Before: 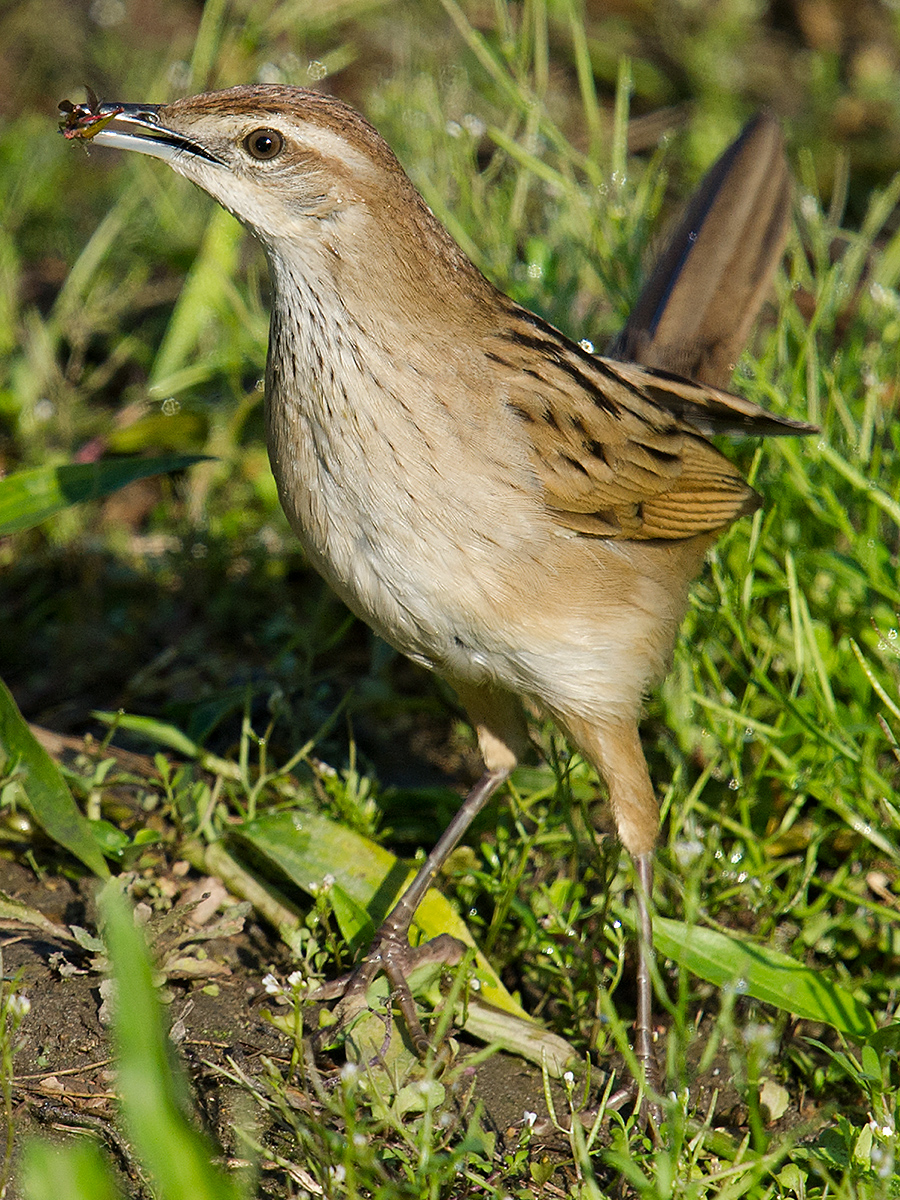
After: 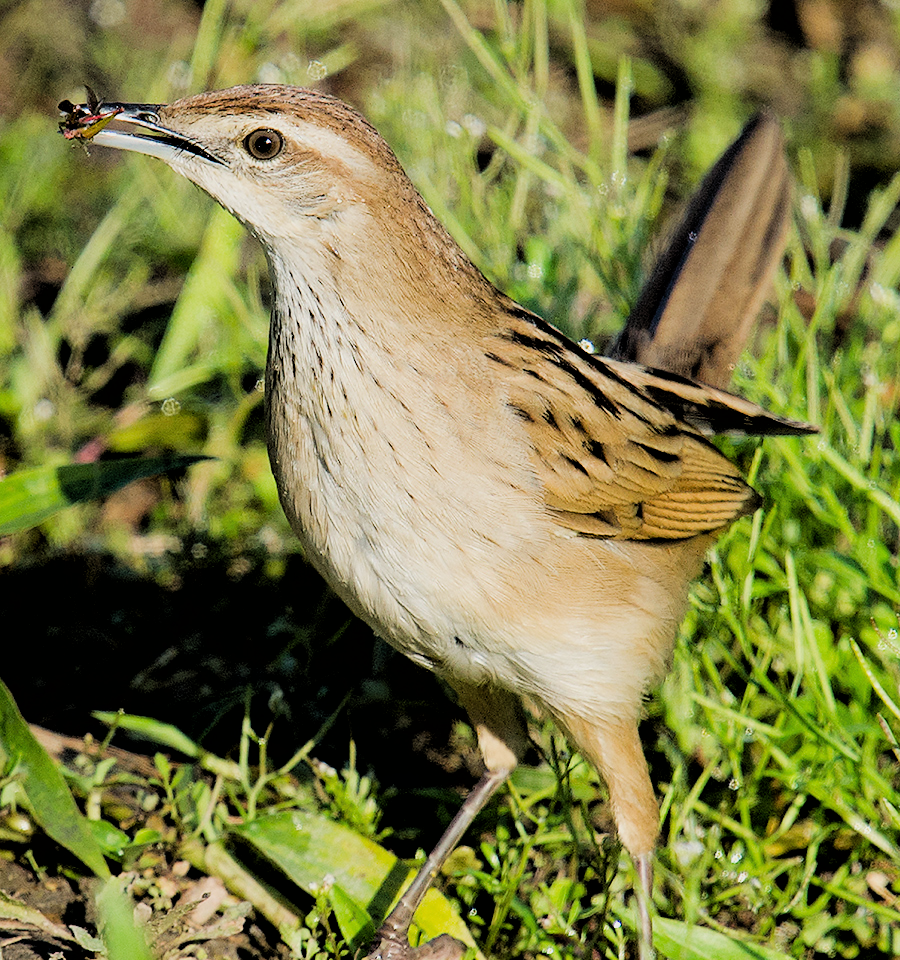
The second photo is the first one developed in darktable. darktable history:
filmic rgb: black relative exposure -2.7 EV, white relative exposure 4.56 EV, threshold 5.95 EV, hardness 1.69, contrast 1.239, contrast in shadows safe, enable highlight reconstruction true
crop: bottom 19.611%
exposure: black level correction 0, exposure 0.7 EV, compensate exposure bias true, compensate highlight preservation false
